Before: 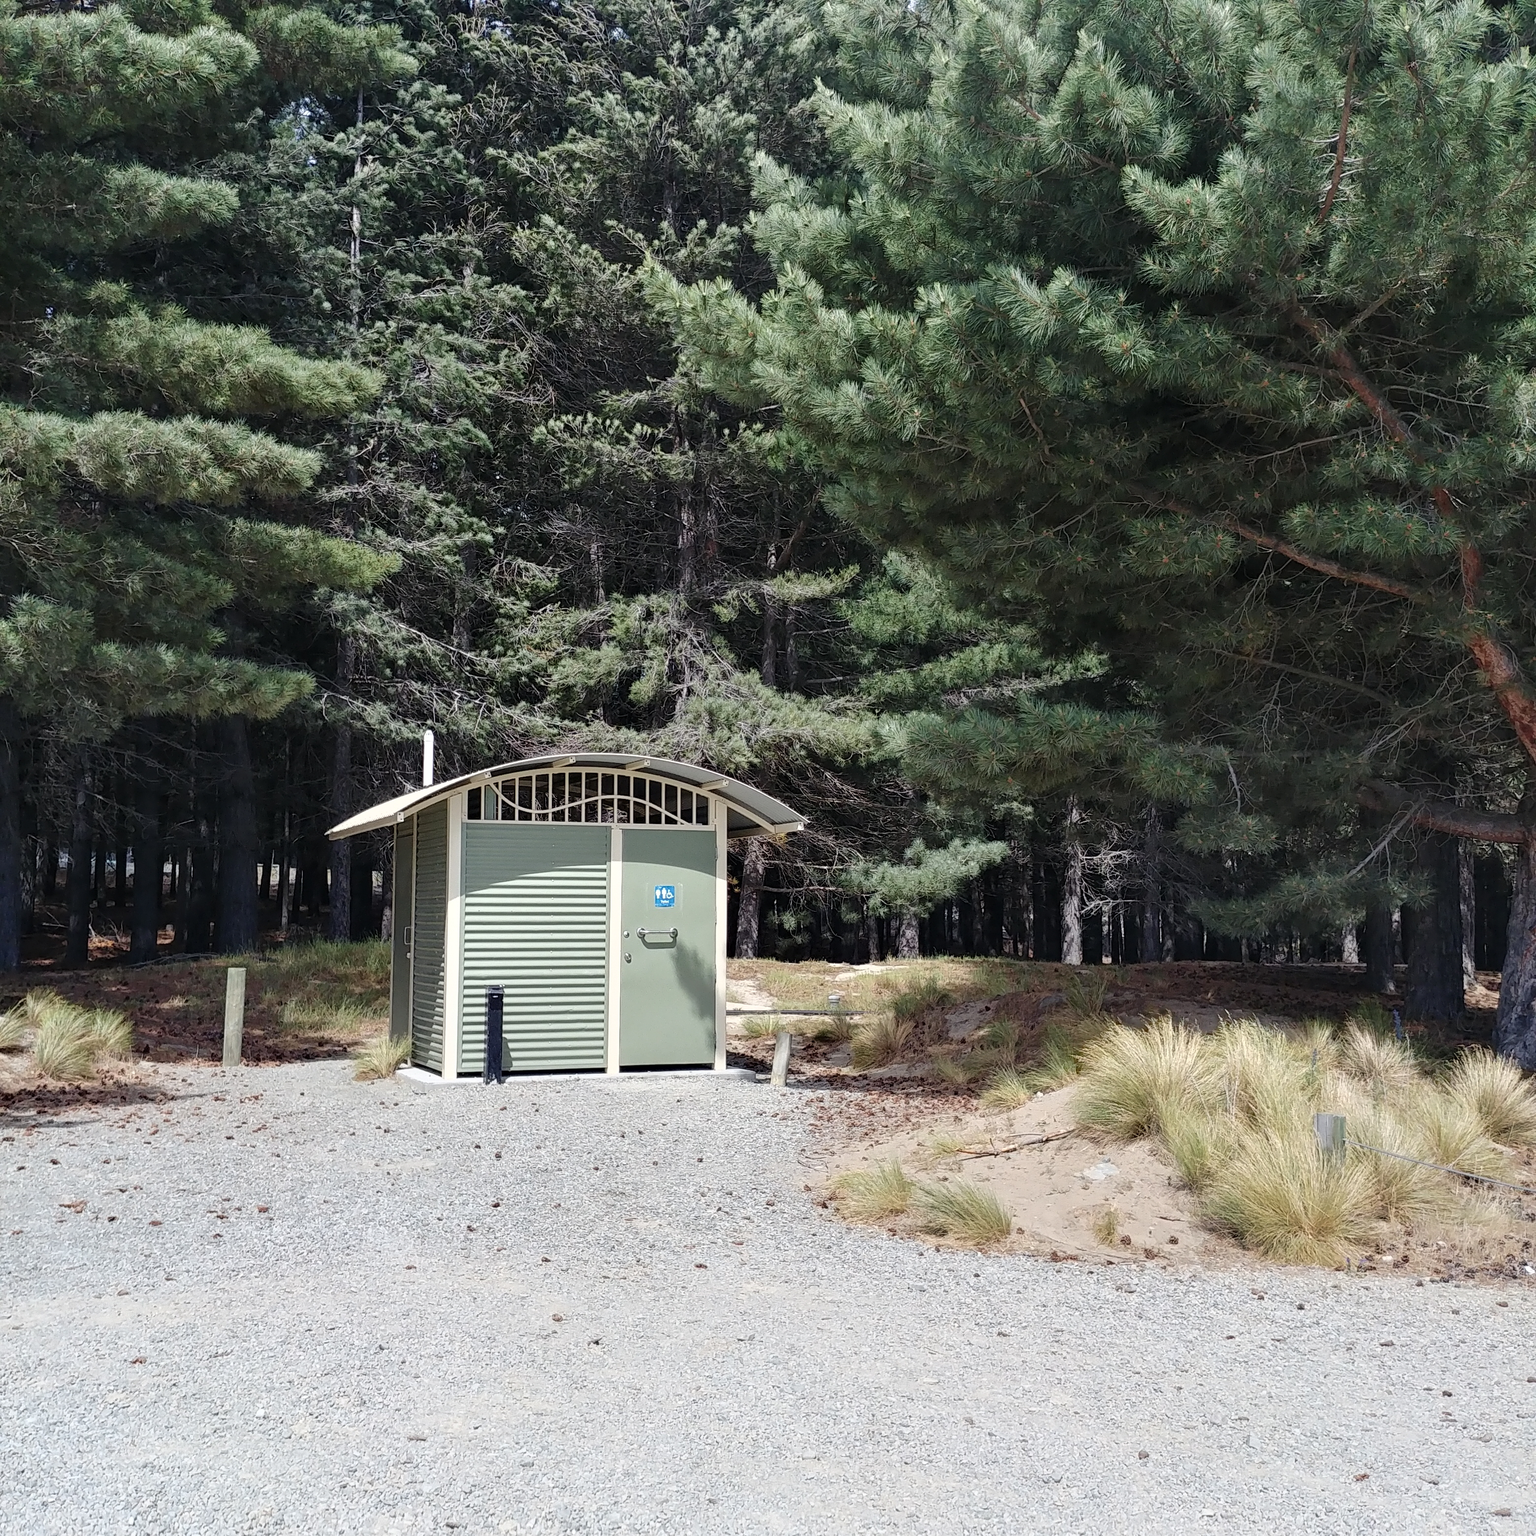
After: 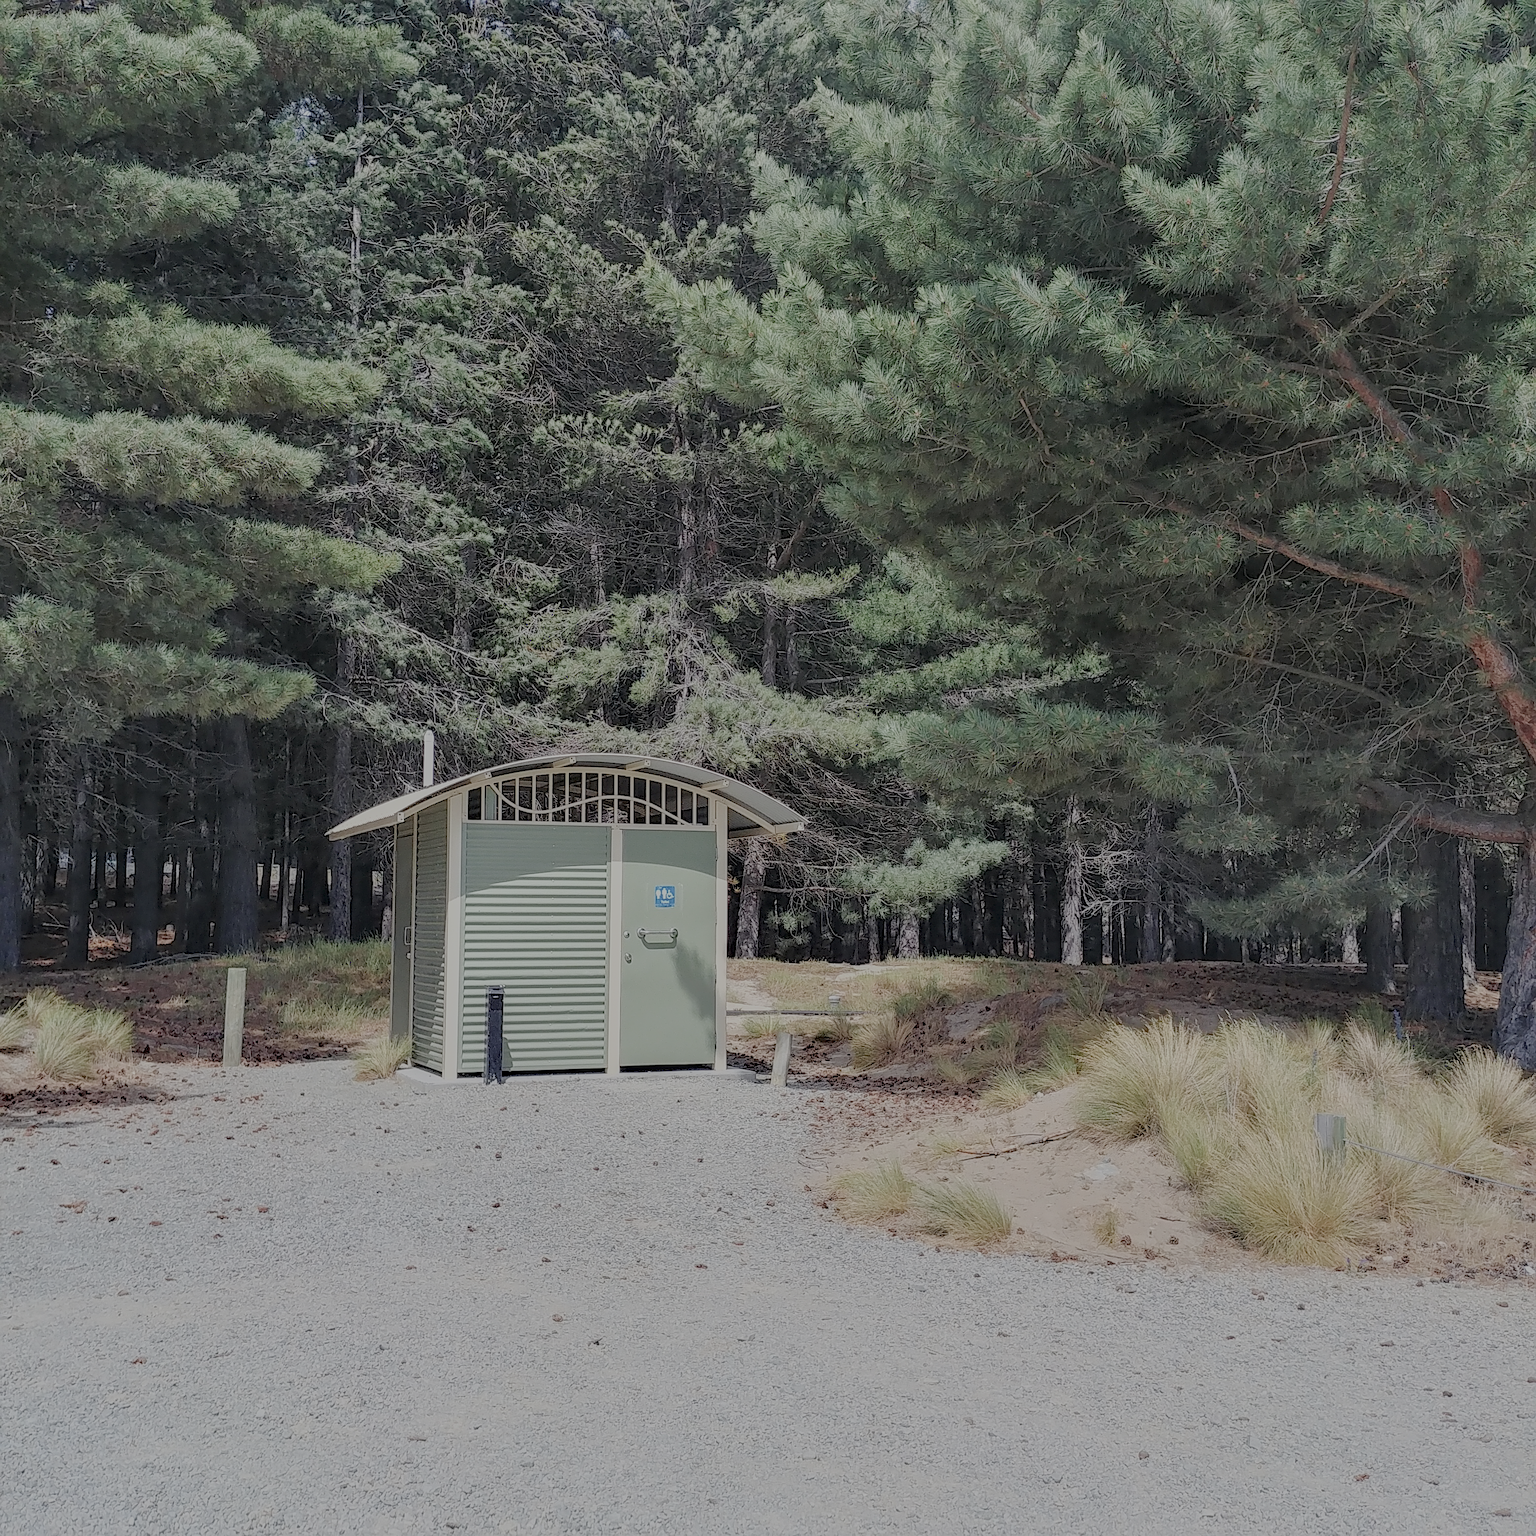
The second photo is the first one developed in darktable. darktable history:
local contrast: on, module defaults
sharpen: on, module defaults
filmic rgb: black relative exposure -15.89 EV, white relative exposure 7.98 EV, threshold 5.95 EV, hardness 4.13, latitude 49.64%, contrast 0.512, enable highlight reconstruction true
